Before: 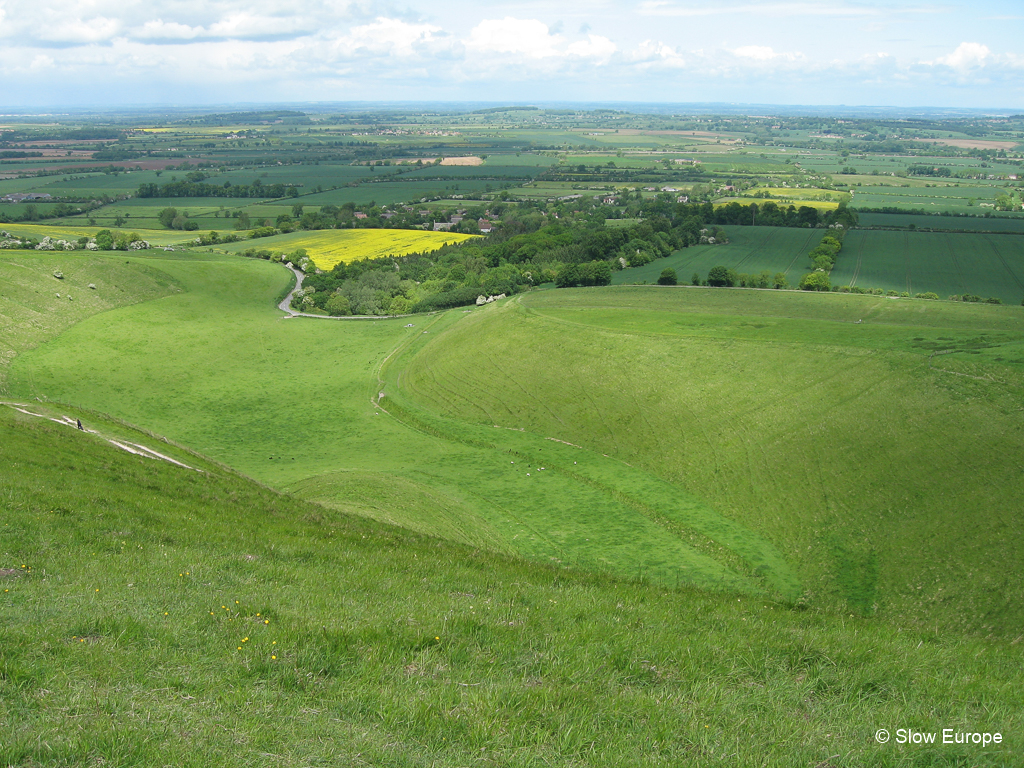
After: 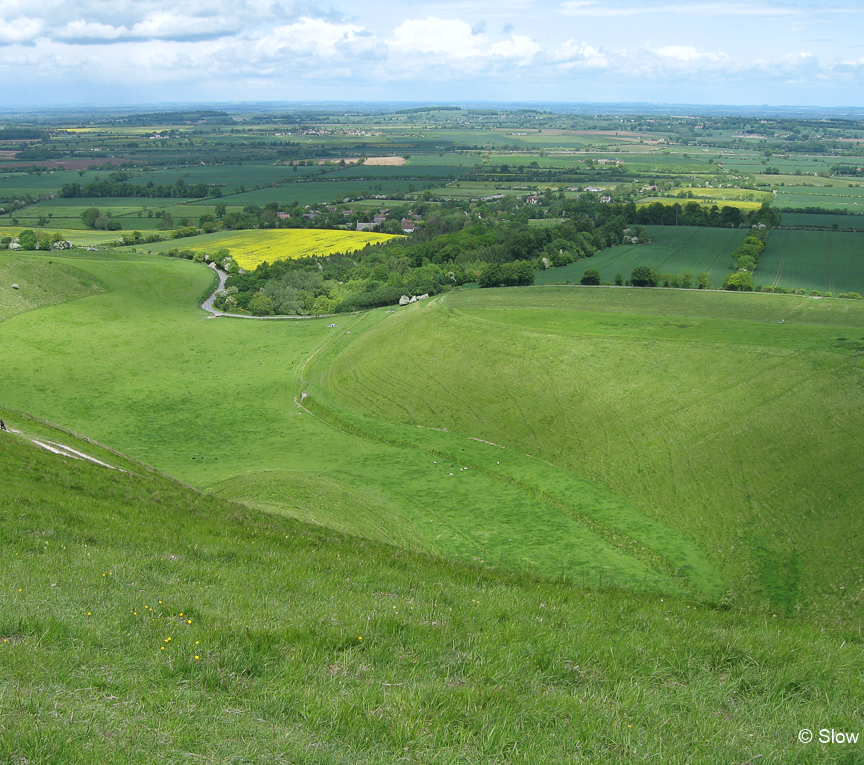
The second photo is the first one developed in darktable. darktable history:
white balance: red 0.976, blue 1.04
crop: left 7.598%, right 7.873%
shadows and highlights: shadows 53, soften with gaussian
